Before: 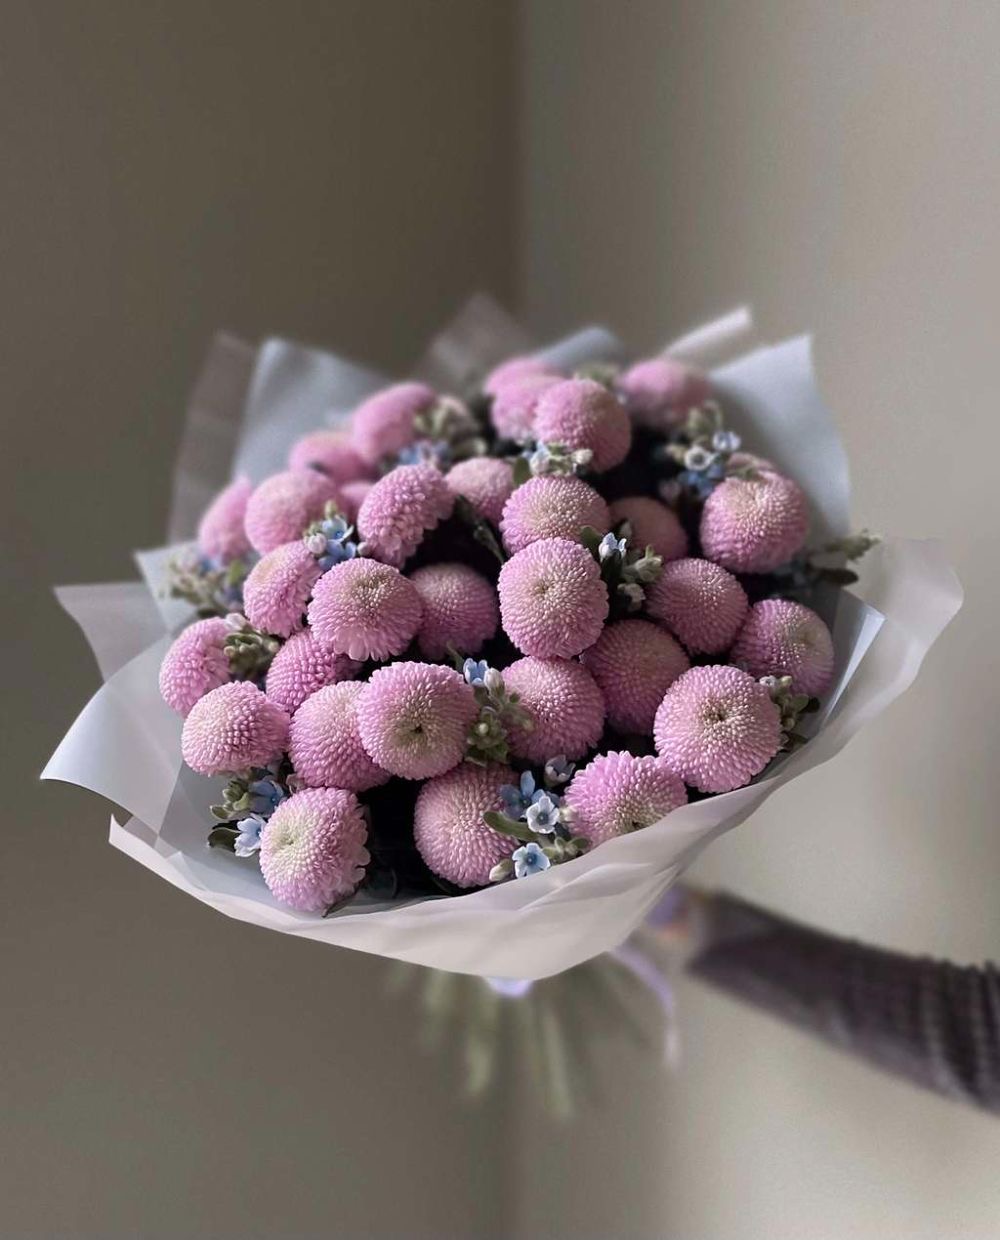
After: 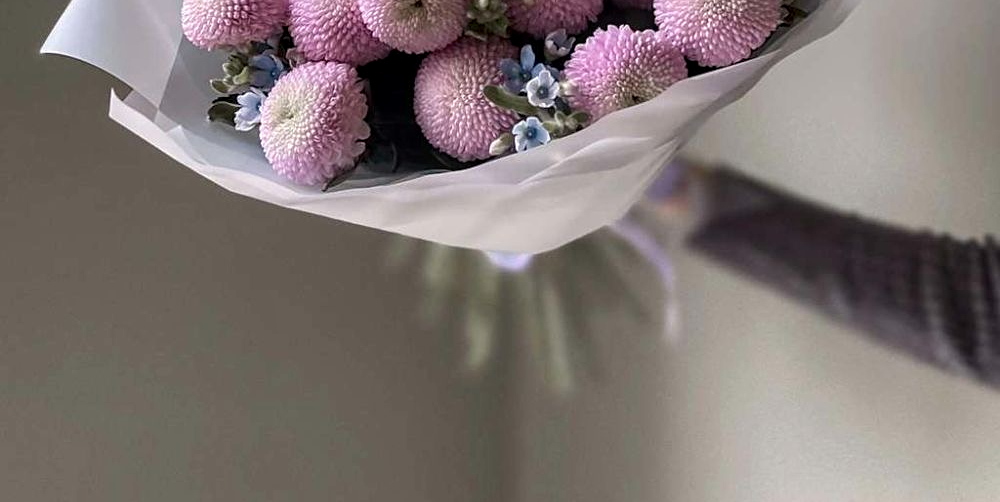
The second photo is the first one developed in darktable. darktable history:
local contrast: on, module defaults
sharpen: amount 0.218
crop and rotate: top 58.583%, bottom 0.926%
